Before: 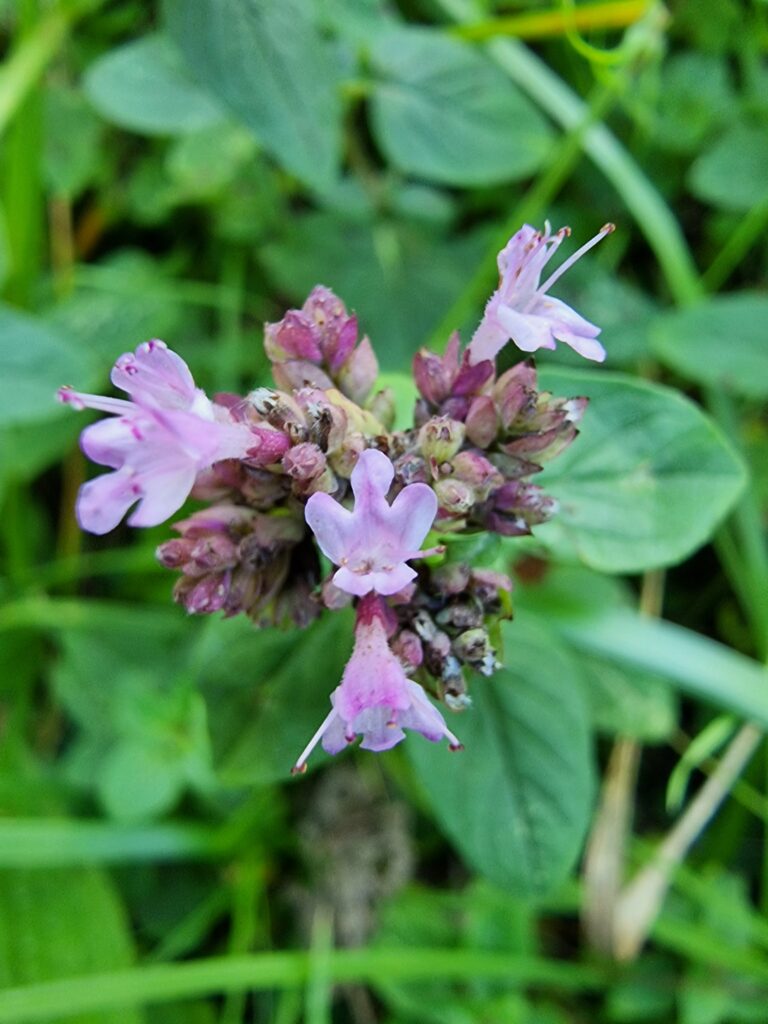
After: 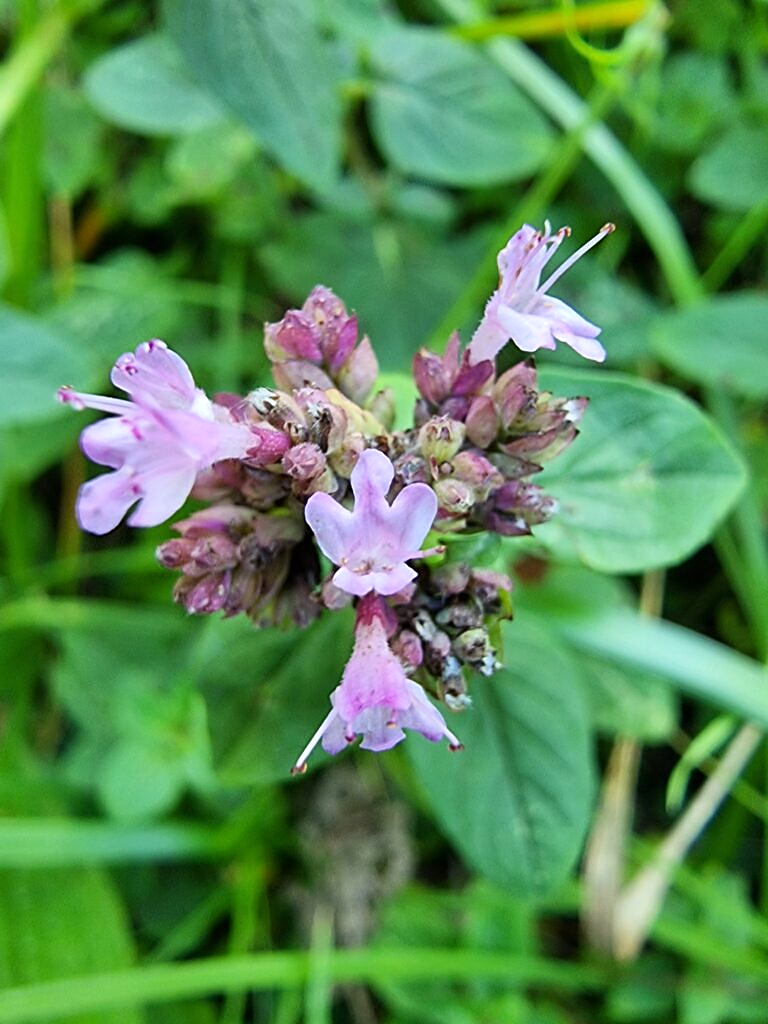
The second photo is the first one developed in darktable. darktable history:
sharpen: on, module defaults
exposure: exposure 0.258 EV, compensate highlight preservation false
